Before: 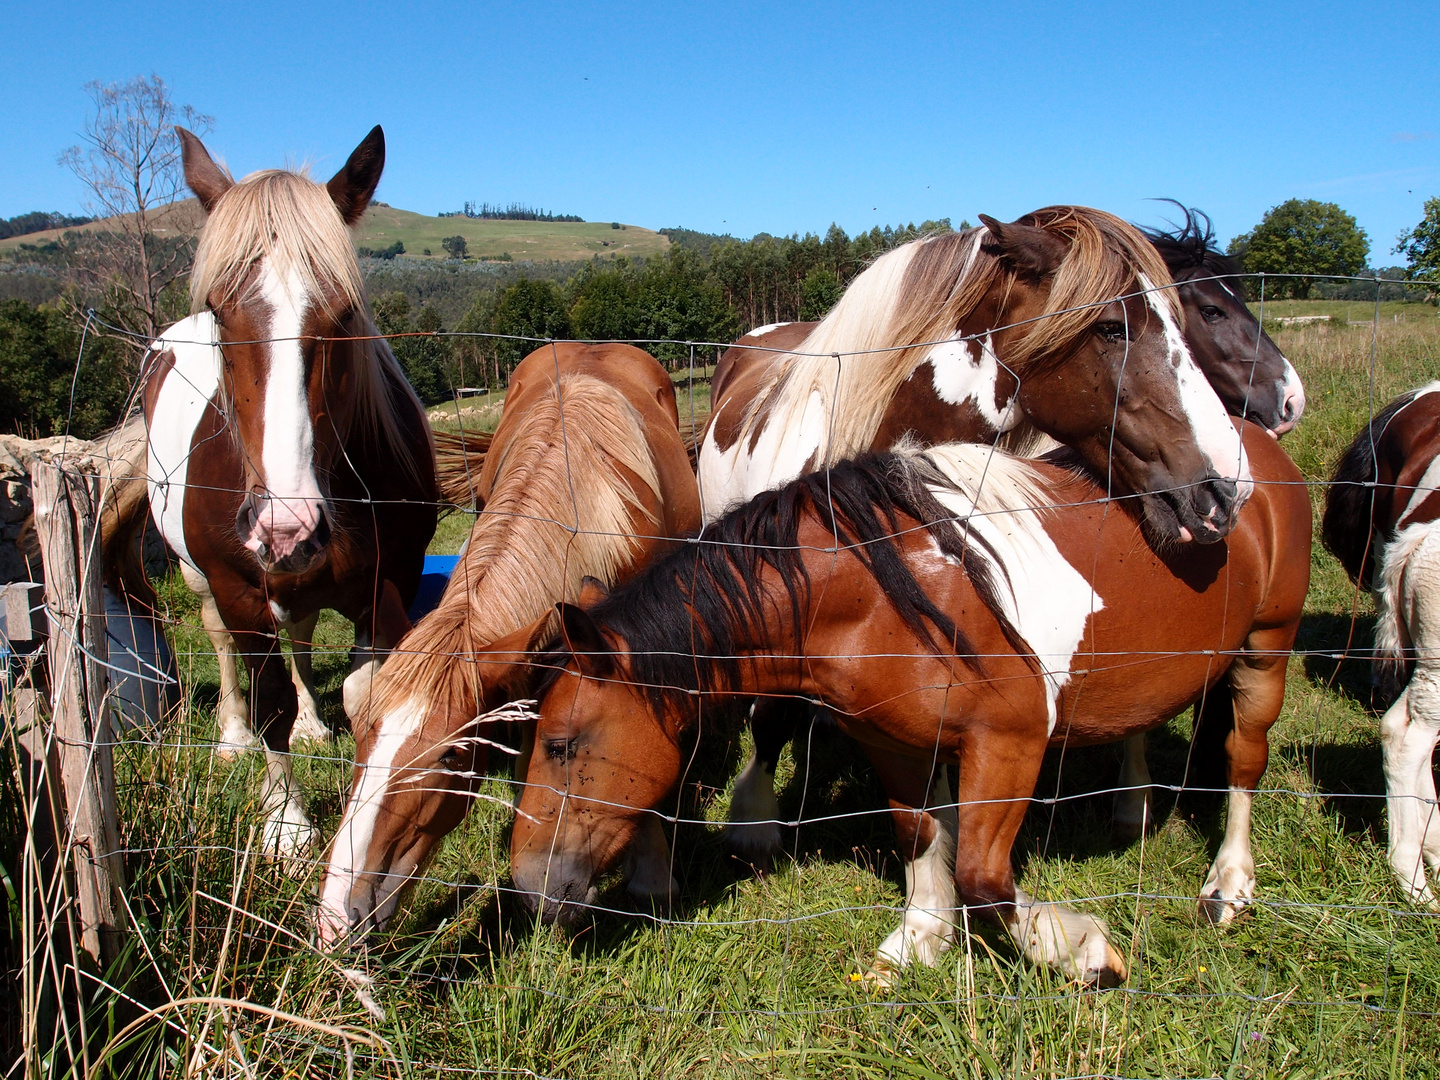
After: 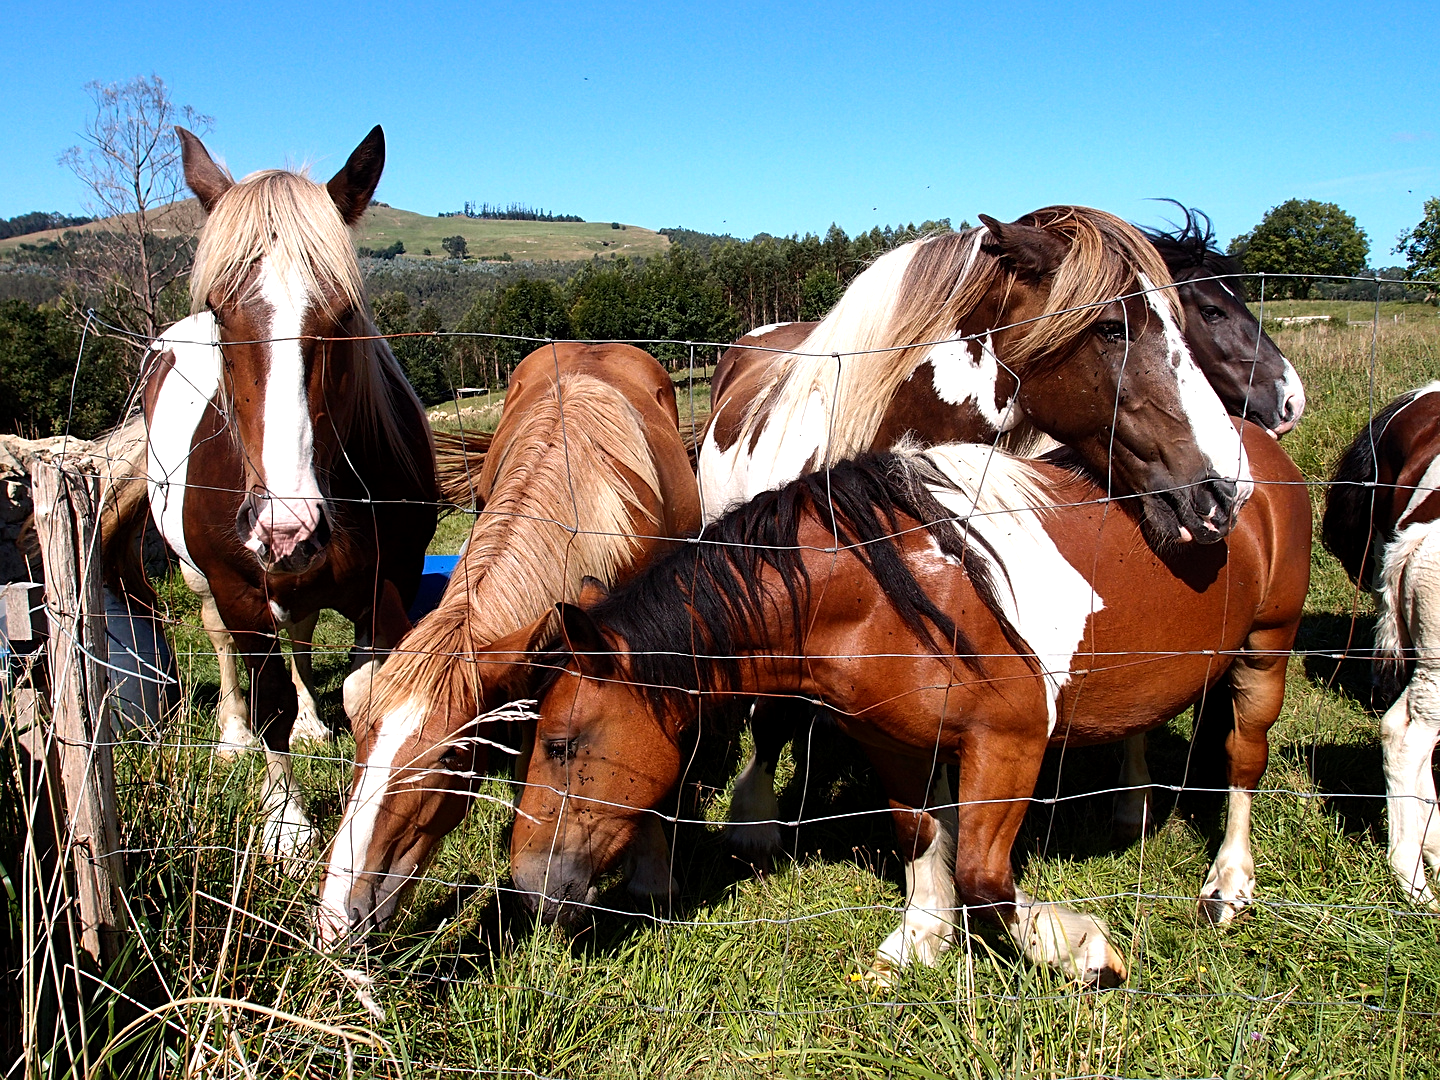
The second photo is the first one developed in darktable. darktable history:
tone equalizer: -8 EV -0.417 EV, -7 EV -0.389 EV, -6 EV -0.333 EV, -5 EV -0.222 EV, -3 EV 0.222 EV, -2 EV 0.333 EV, -1 EV 0.389 EV, +0 EV 0.417 EV, edges refinement/feathering 500, mask exposure compensation -1.57 EV, preserve details no
sharpen: radius 2.167, amount 0.381, threshold 0
exposure: black level correction 0.001, exposure 0.014 EV, compensate highlight preservation false
